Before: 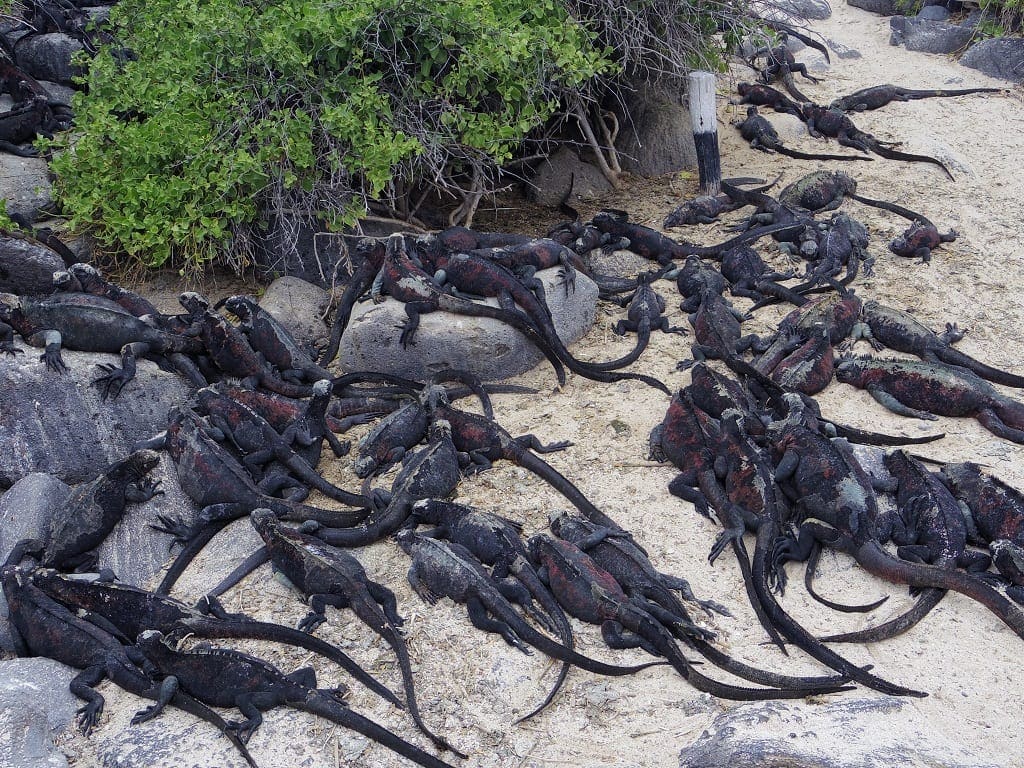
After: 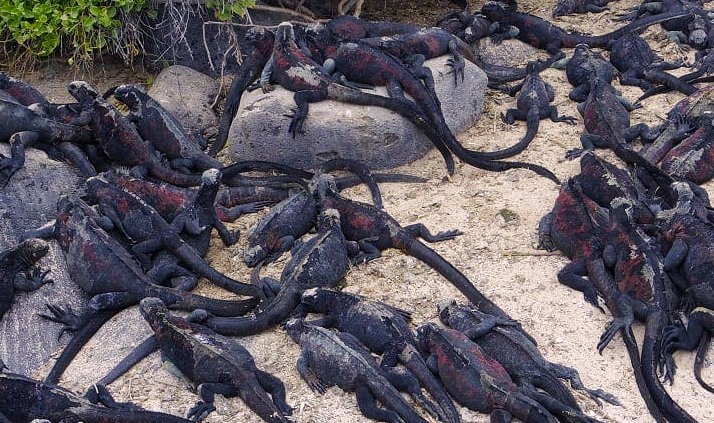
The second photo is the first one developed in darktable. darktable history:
contrast brightness saturation: contrast 0.01, saturation -0.053
color balance rgb: highlights gain › chroma 2.077%, highlights gain › hue 44.29°, perceptual saturation grading › global saturation 0.514%, perceptual saturation grading › highlights -17.278%, perceptual saturation grading › mid-tones 32.405%, perceptual saturation grading › shadows 50.374%, perceptual brilliance grading › global brilliance 3.764%
crop: left 10.909%, top 27.603%, right 18.264%, bottom 17.237%
